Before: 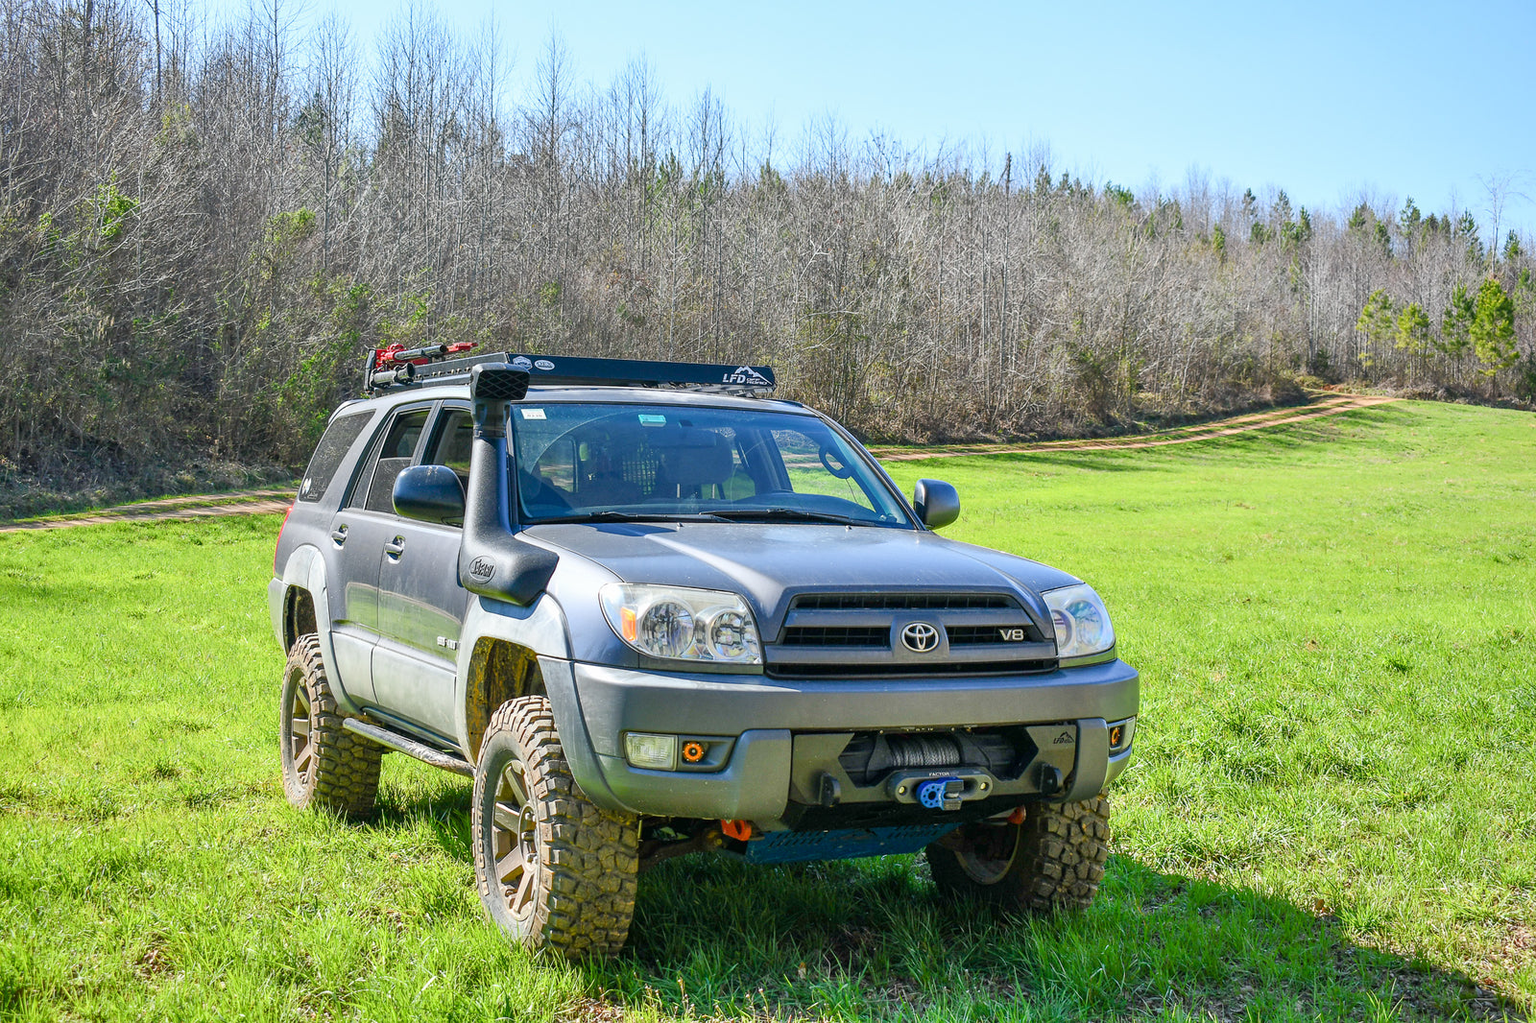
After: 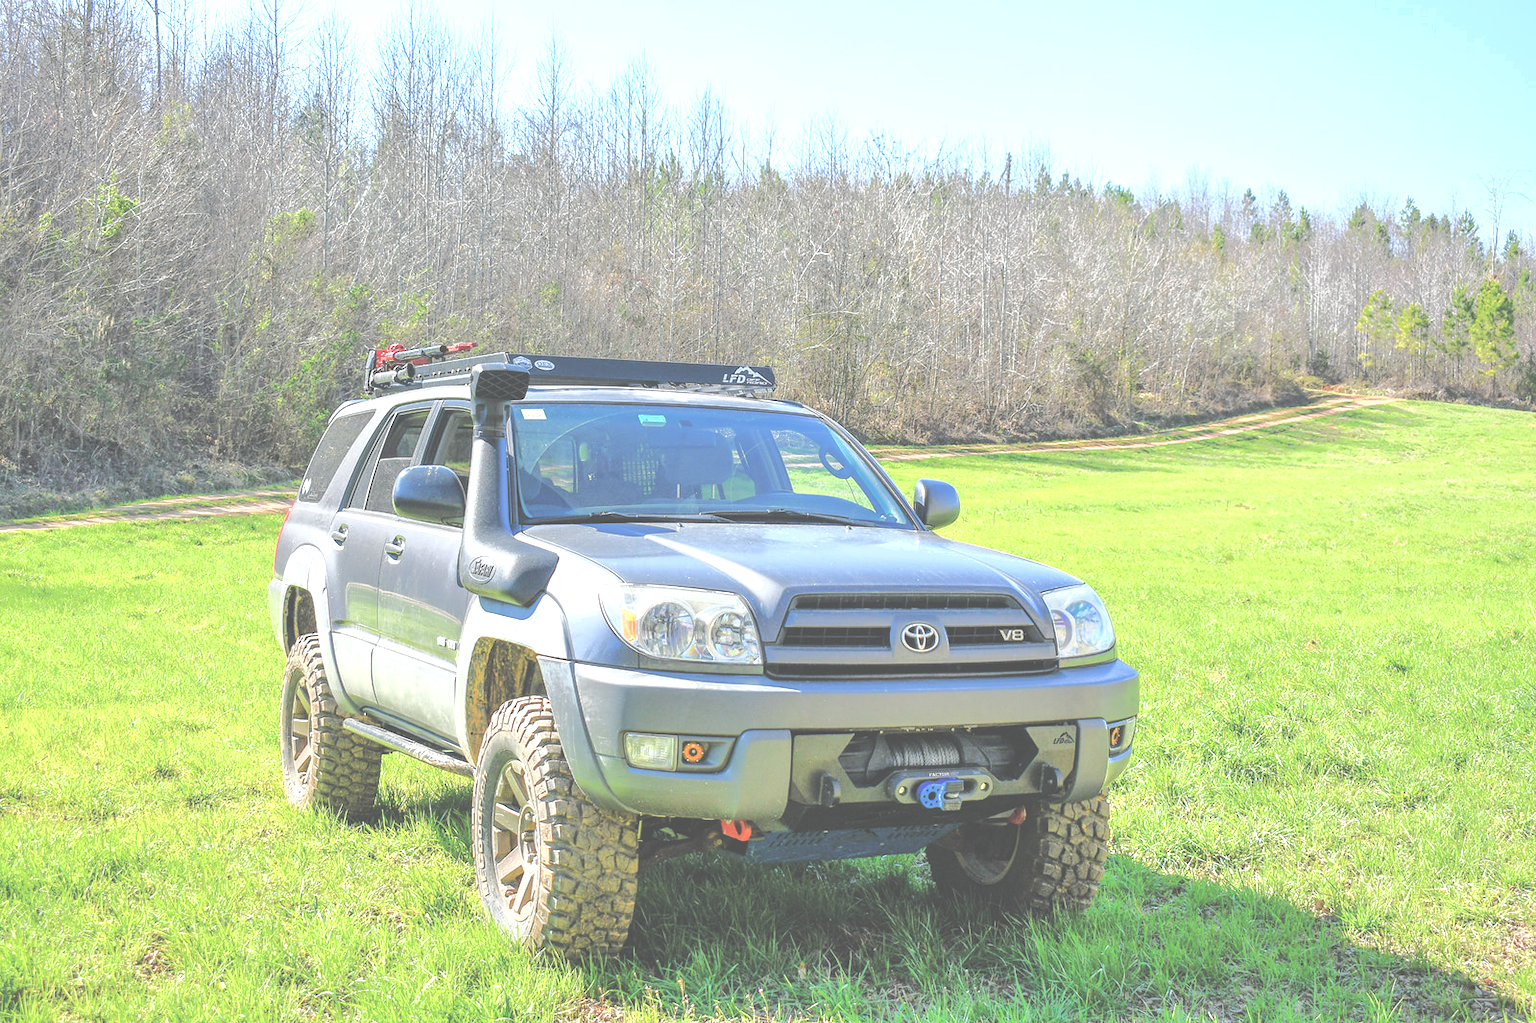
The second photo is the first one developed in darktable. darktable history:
base curve: curves: ch0 [(0.065, 0.026) (0.236, 0.358) (0.53, 0.546) (0.777, 0.841) (0.924, 0.992)], preserve colors average RGB
exposure: black level correction -0.071, exposure 0.5 EV, compensate highlight preservation false
